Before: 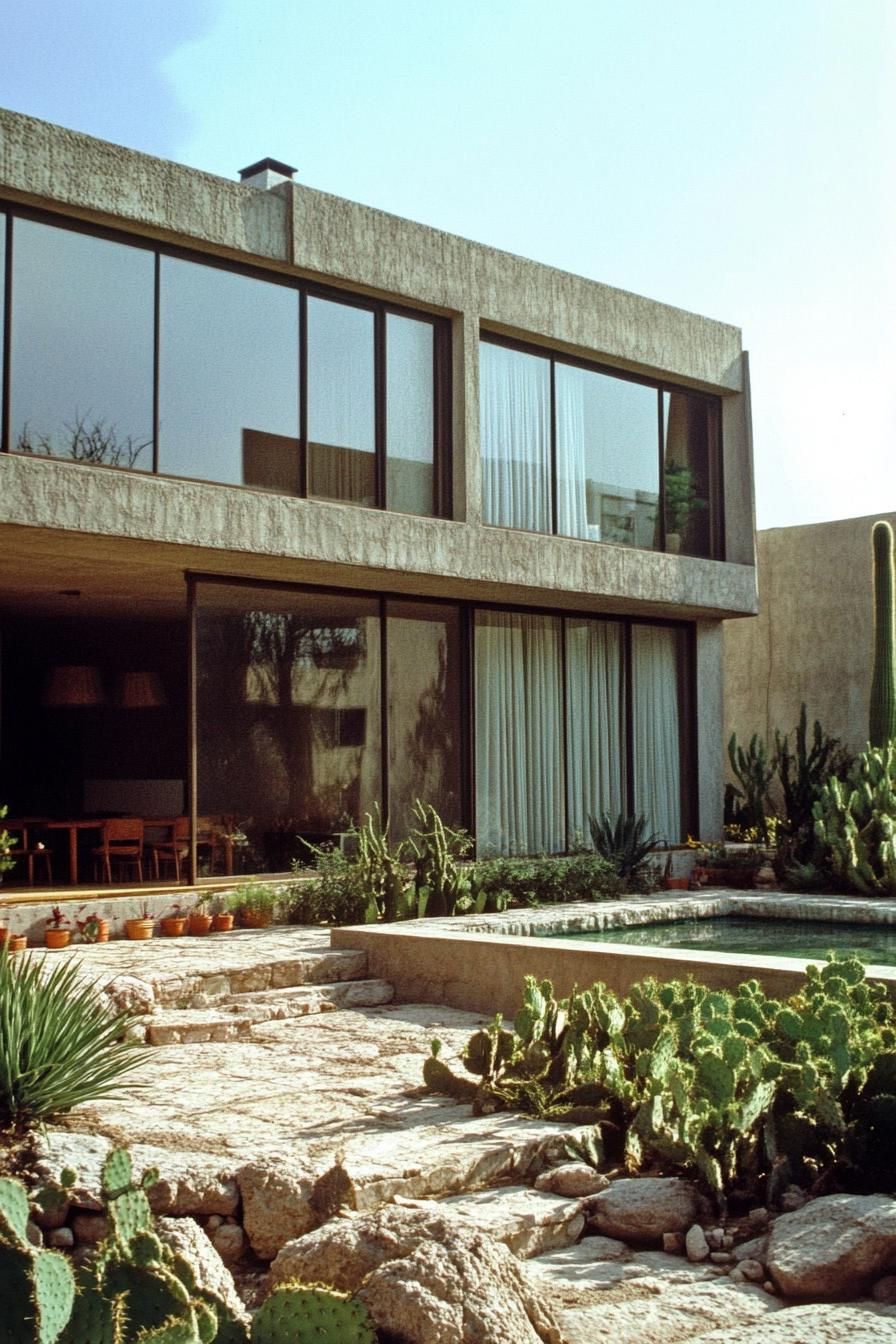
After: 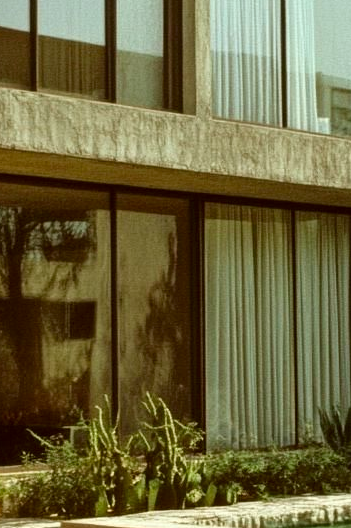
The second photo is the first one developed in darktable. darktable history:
color correction: highlights a* -1.51, highlights b* 10.28, shadows a* 0.7, shadows b* 19.46
crop: left 30.177%, top 30.341%, right 29.764%, bottom 29.743%
